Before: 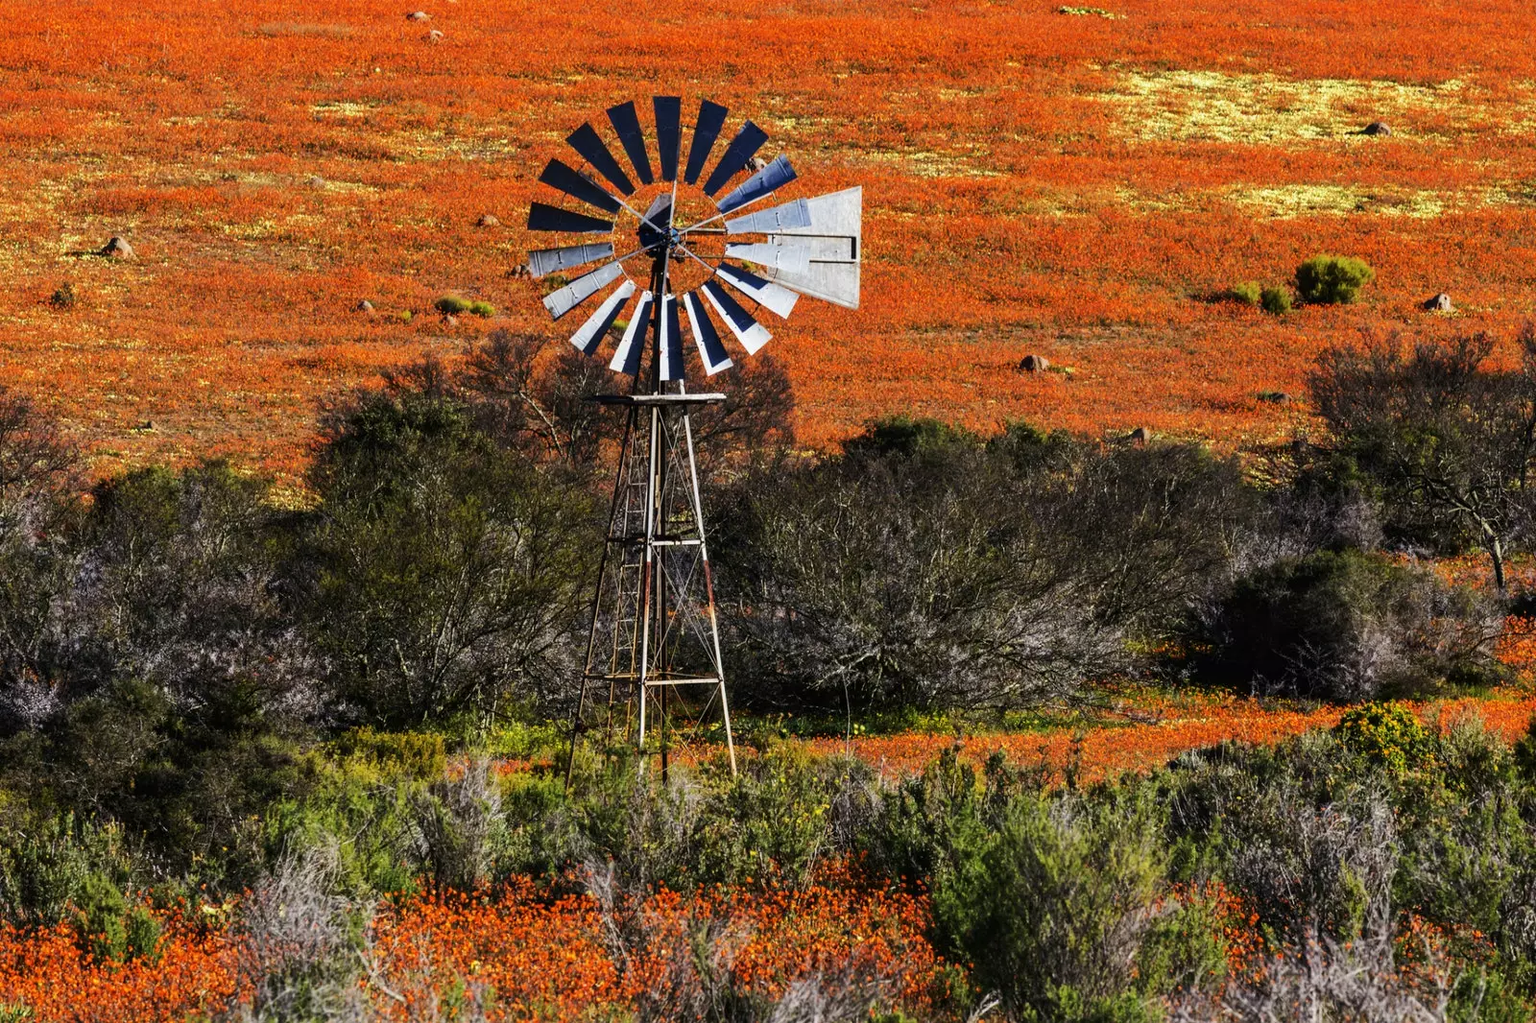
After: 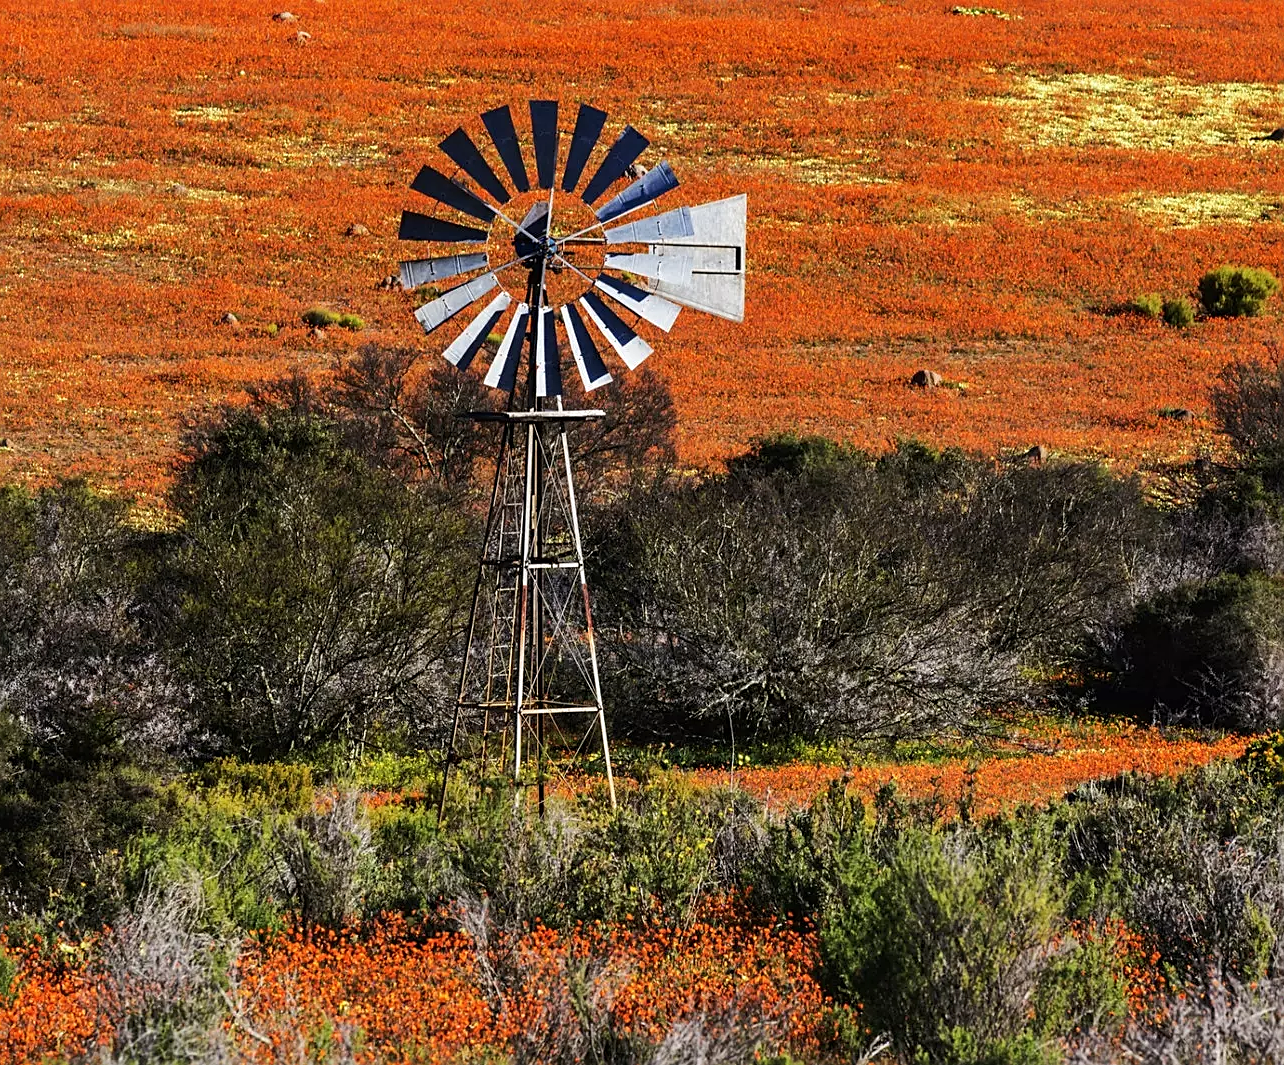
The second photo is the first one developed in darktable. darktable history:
sharpen: on, module defaults
crop and rotate: left 9.499%, right 10.193%
shadows and highlights: radius 262.59, highlights color adjustment 73.11%, soften with gaussian
